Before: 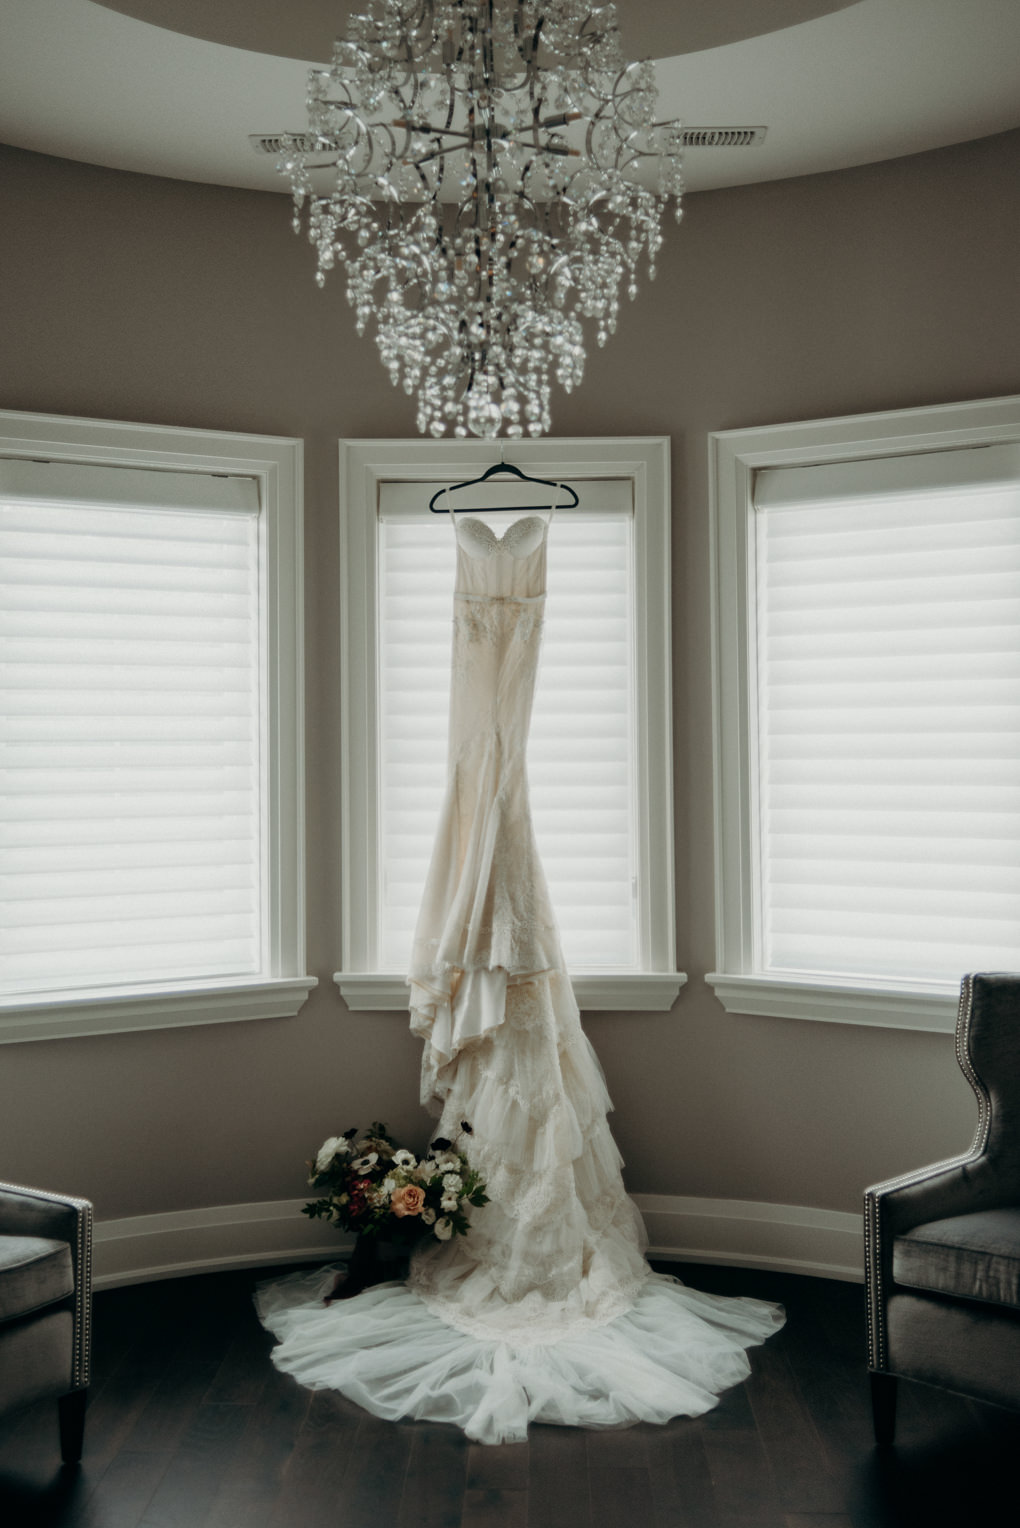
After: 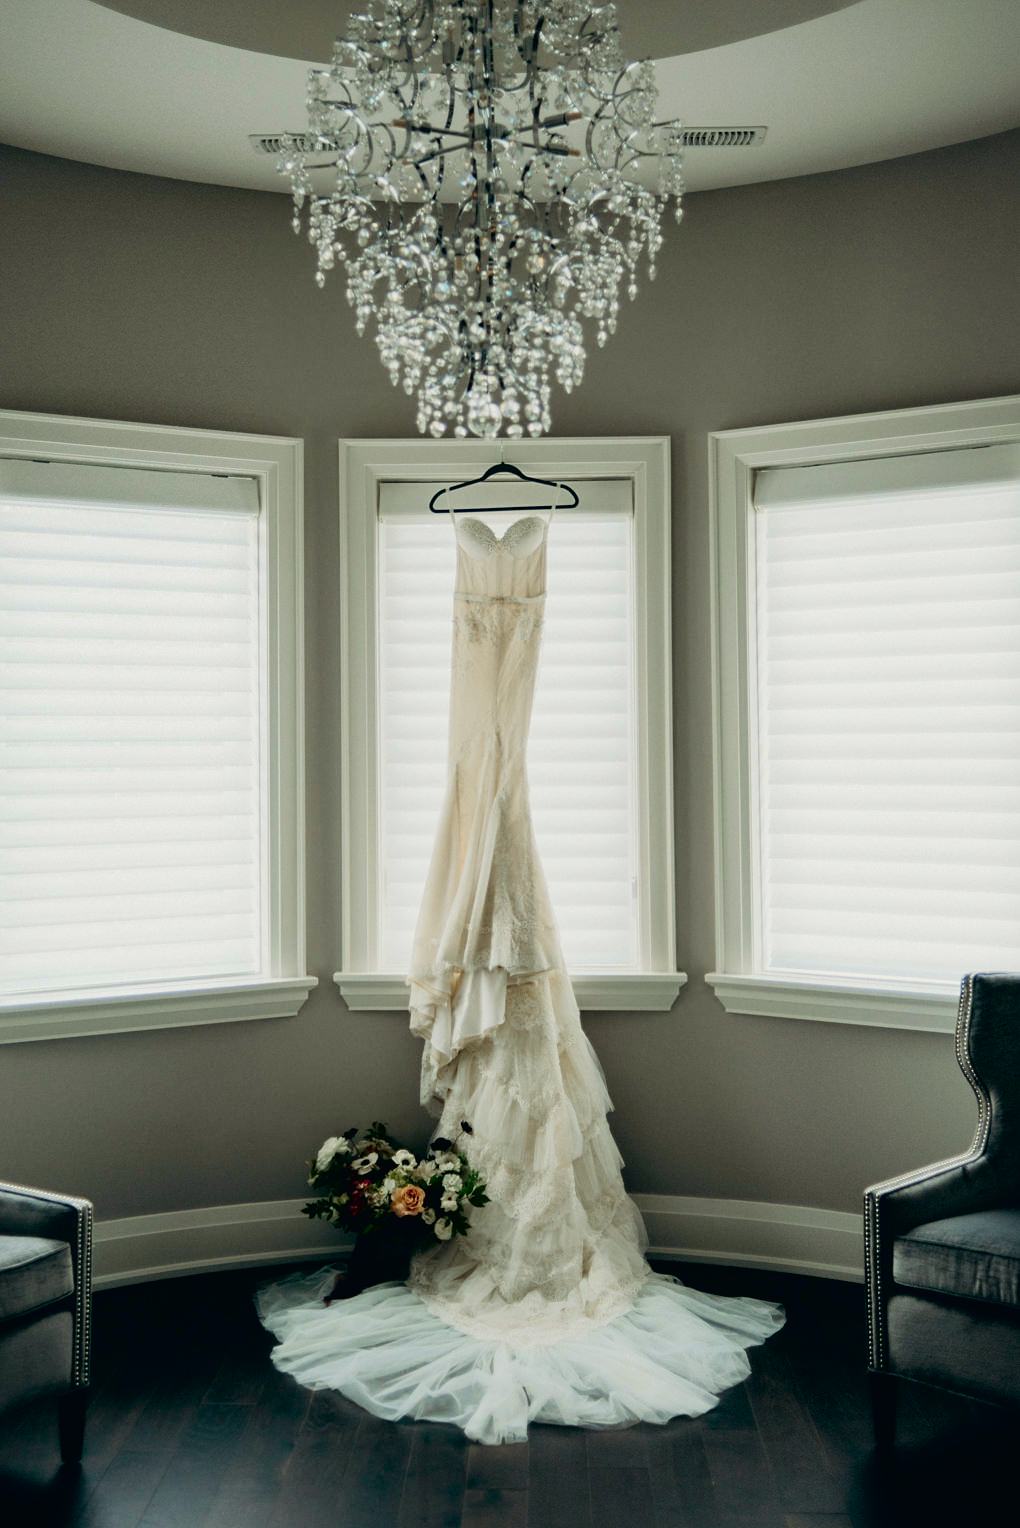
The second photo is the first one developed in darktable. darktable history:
sharpen: amount 0.217
tone curve: curves: ch0 [(0, 0.013) (0.054, 0.018) (0.205, 0.191) (0.289, 0.292) (0.39, 0.424) (0.493, 0.551) (0.666, 0.743) (0.795, 0.841) (1, 0.998)]; ch1 [(0, 0) (0.385, 0.343) (0.439, 0.415) (0.494, 0.495) (0.501, 0.501) (0.51, 0.509) (0.548, 0.554) (0.586, 0.614) (0.66, 0.706) (0.783, 0.804) (1, 1)]; ch2 [(0, 0) (0.304, 0.31) (0.403, 0.399) (0.441, 0.428) (0.47, 0.469) (0.498, 0.496) (0.524, 0.538) (0.566, 0.579) (0.633, 0.665) (0.7, 0.711) (1, 1)], color space Lab, independent channels, preserve colors none
color balance rgb: shadows lift › chroma 5.679%, shadows lift › hue 237.75°, perceptual saturation grading › global saturation 9.686%, global vibrance 20%
